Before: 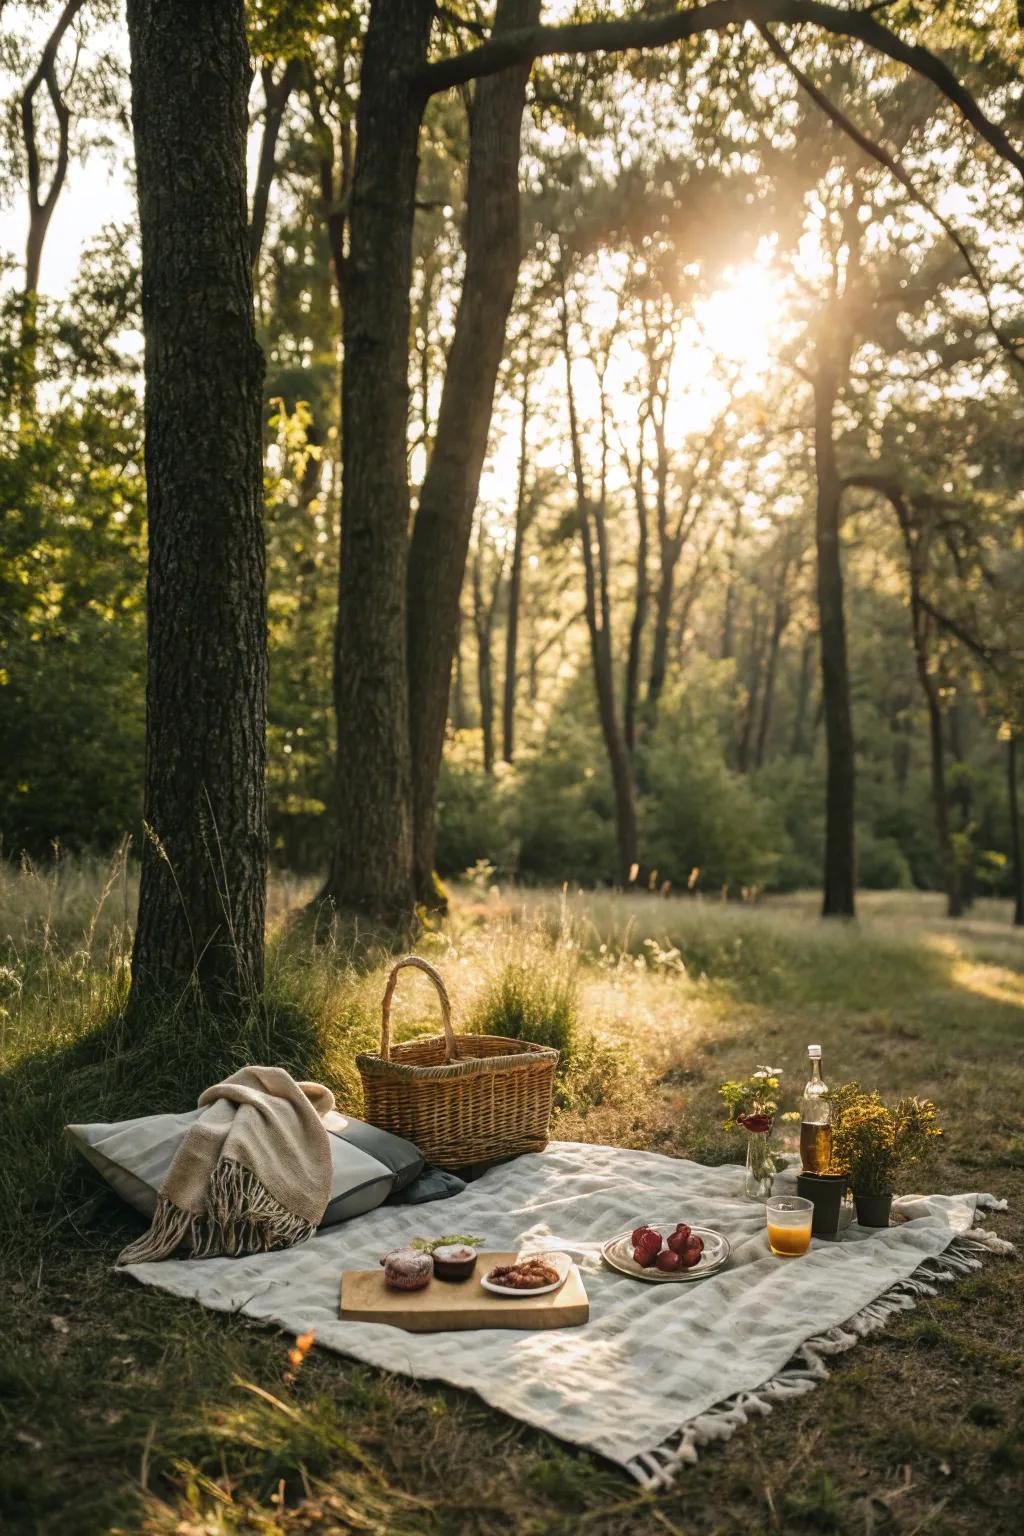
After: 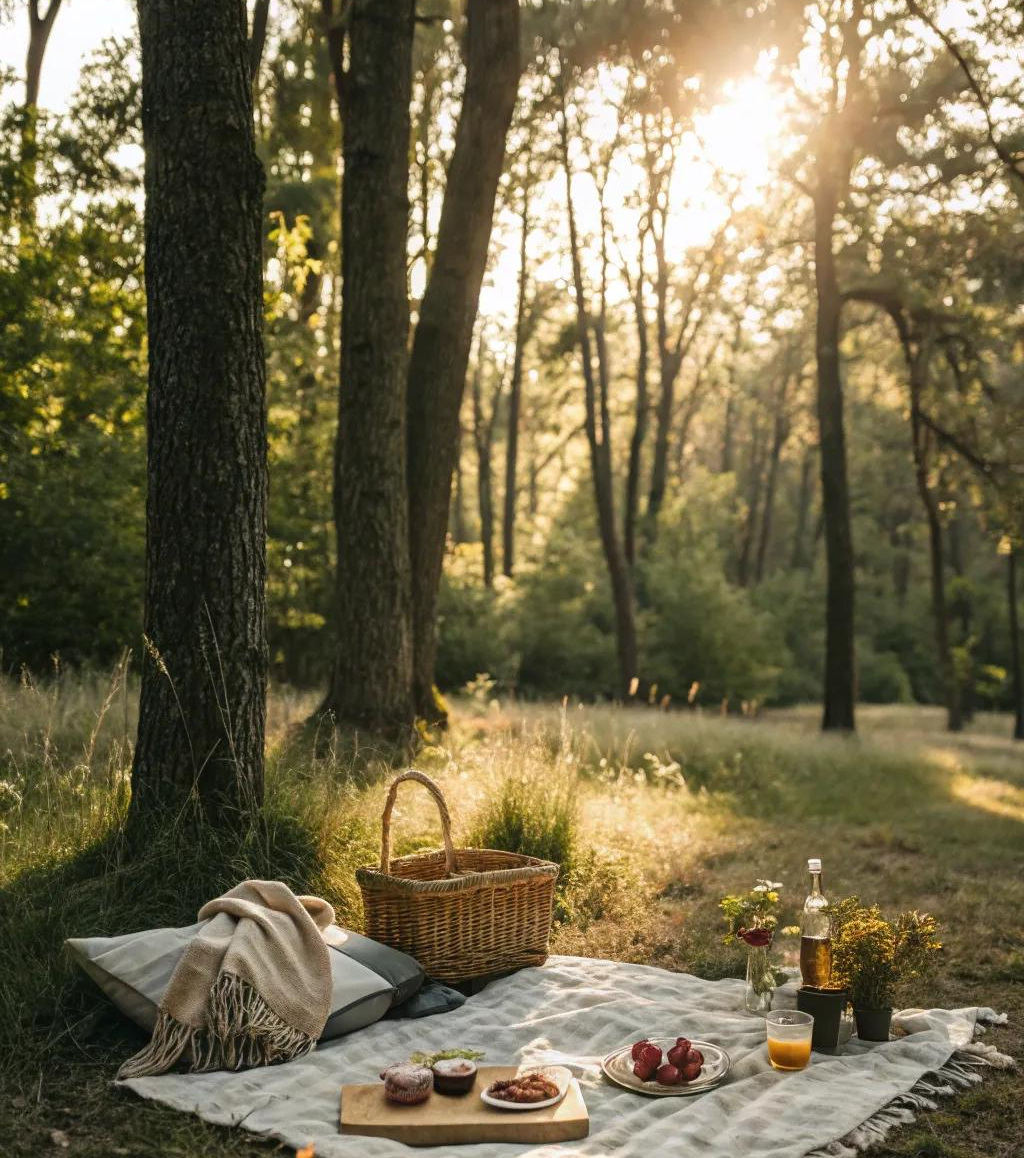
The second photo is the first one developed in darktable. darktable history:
crop and rotate: top 12.165%, bottom 12.403%
